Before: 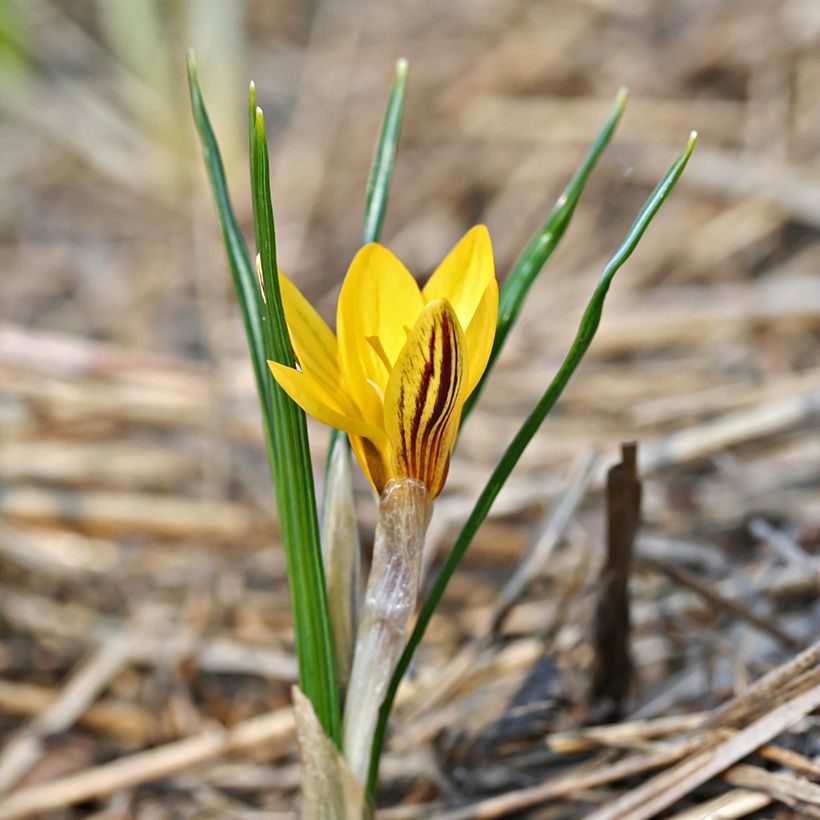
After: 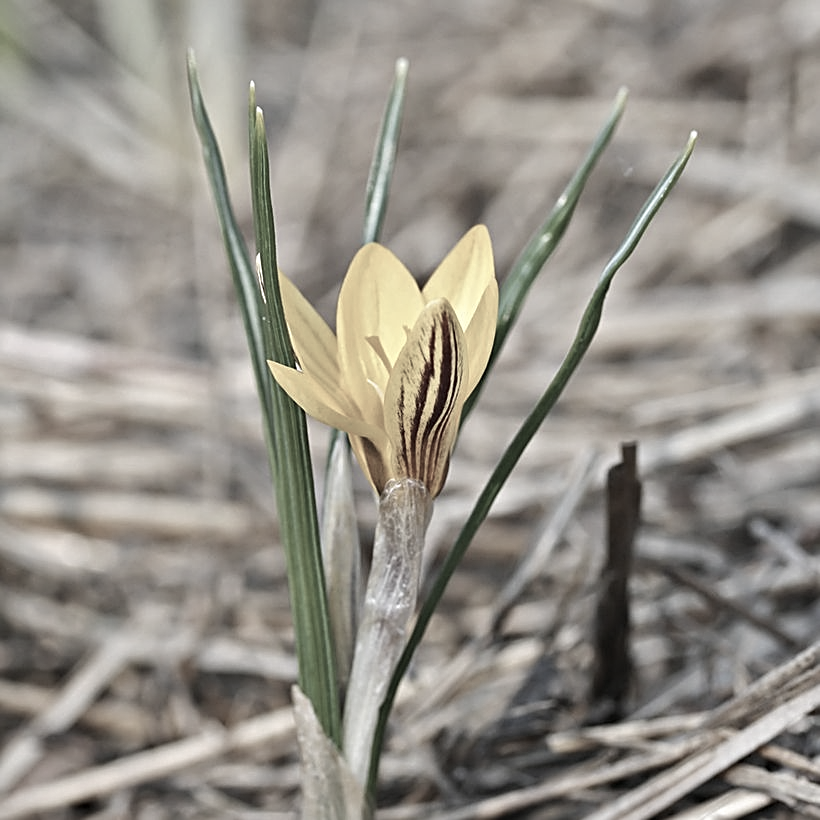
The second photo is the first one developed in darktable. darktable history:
sharpen: on, module defaults
color correction: highlights b* -0.04
local contrast: mode bilateral grid, contrast 10, coarseness 25, detail 115%, midtone range 0.2
color zones: curves: ch1 [(0, 0.153) (0.143, 0.15) (0.286, 0.151) (0.429, 0.152) (0.571, 0.152) (0.714, 0.151) (0.857, 0.151) (1, 0.153)]
